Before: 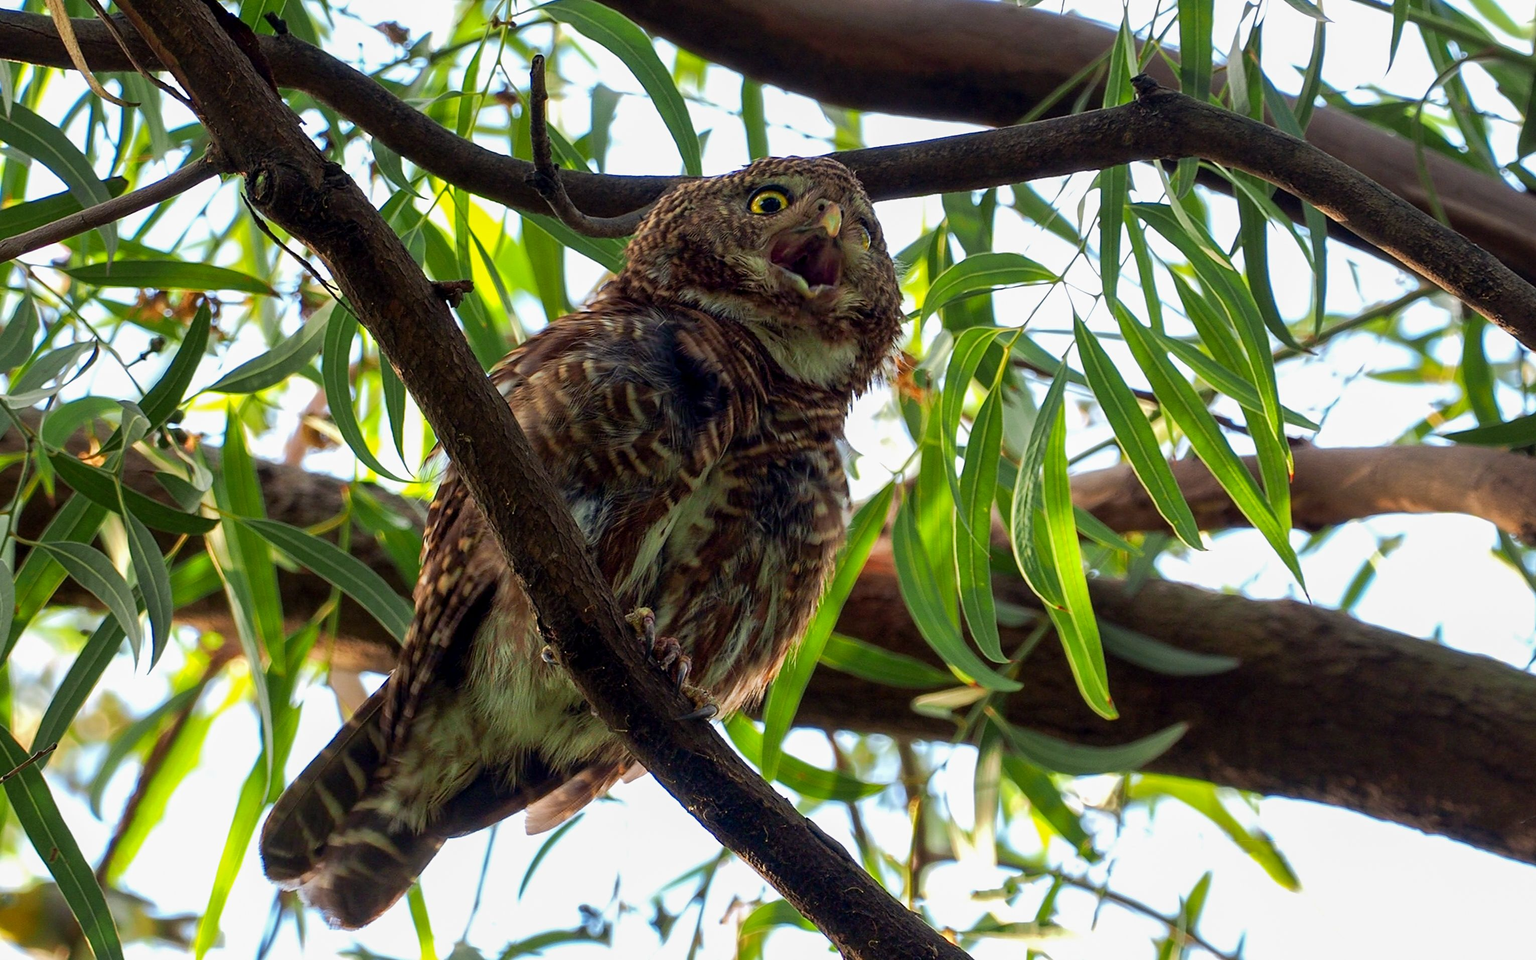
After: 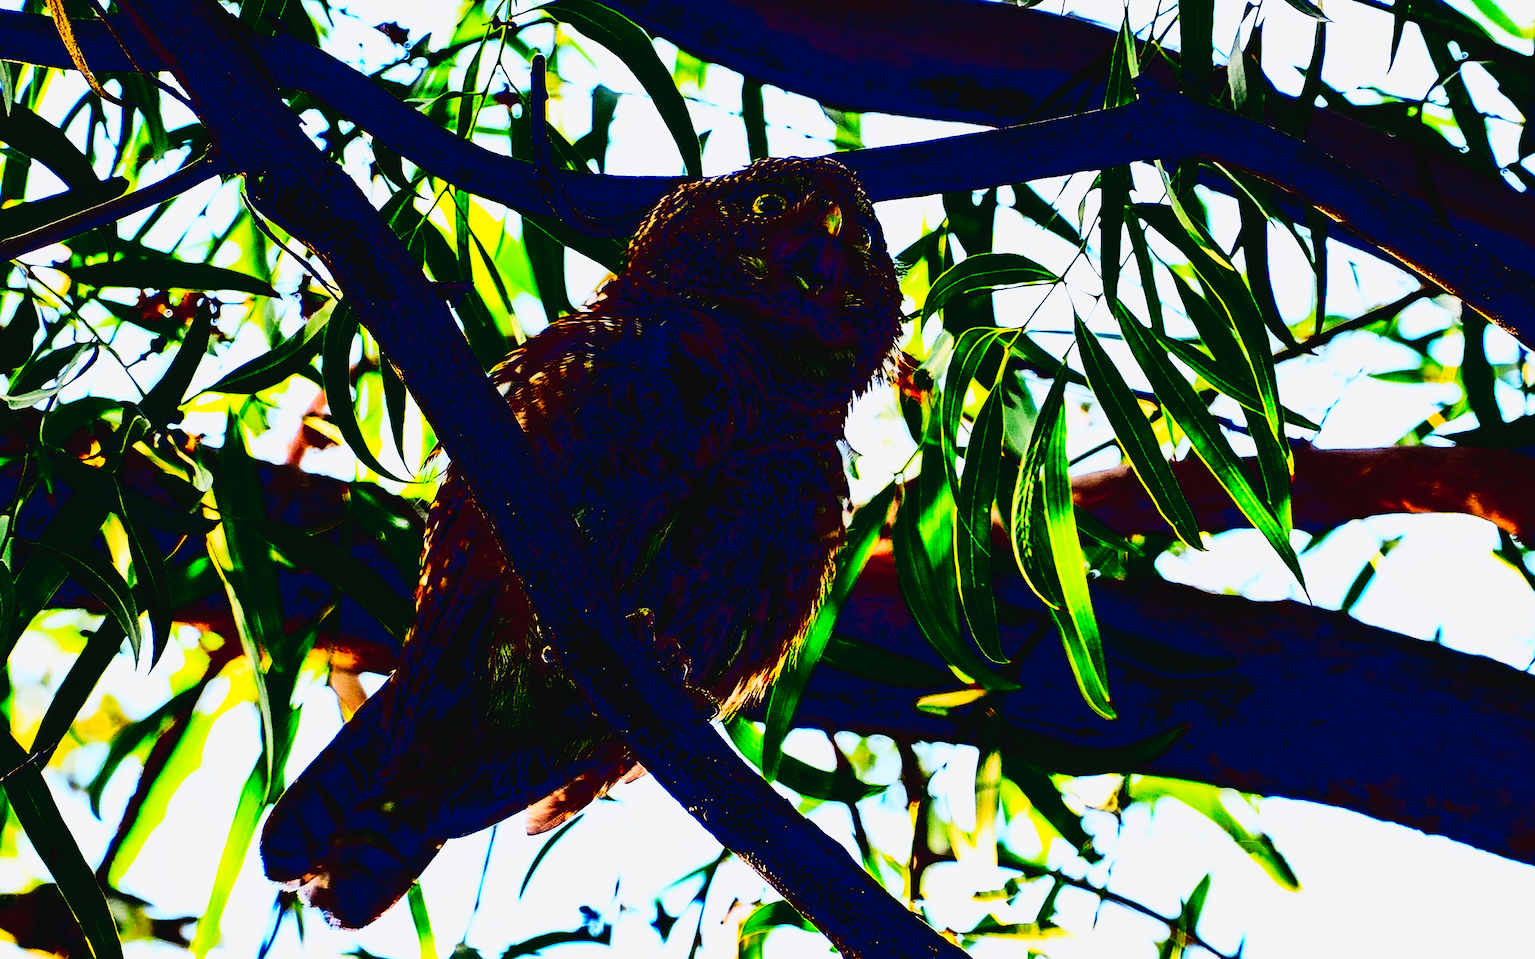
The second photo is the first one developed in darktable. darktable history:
color balance rgb: global offset › luminance -0.274%, global offset › chroma 0.305%, global offset › hue 261.16°, perceptual saturation grading › global saturation 25.738%, global vibrance 20%
sharpen: on, module defaults
exposure: compensate exposure bias true, compensate highlight preservation false
contrast brightness saturation: contrast 0.789, brightness -0.99, saturation 0.983
tone curve: curves: ch0 [(0, 0.03) (0.037, 0.045) (0.123, 0.123) (0.19, 0.186) (0.277, 0.279) (0.474, 0.517) (0.584, 0.664) (0.678, 0.777) (0.875, 0.92) (1, 0.965)]; ch1 [(0, 0) (0.243, 0.245) (0.402, 0.41) (0.493, 0.487) (0.508, 0.503) (0.531, 0.532) (0.551, 0.556) (0.637, 0.671) (0.694, 0.732) (1, 1)]; ch2 [(0, 0) (0.249, 0.216) (0.356, 0.329) (0.424, 0.442) (0.476, 0.477) (0.498, 0.503) (0.517, 0.524) (0.532, 0.547) (0.562, 0.576) (0.614, 0.644) (0.706, 0.748) (0.808, 0.809) (0.991, 0.968)], preserve colors none
shadows and highlights: shadows 4.25, highlights -16.88, soften with gaussian
